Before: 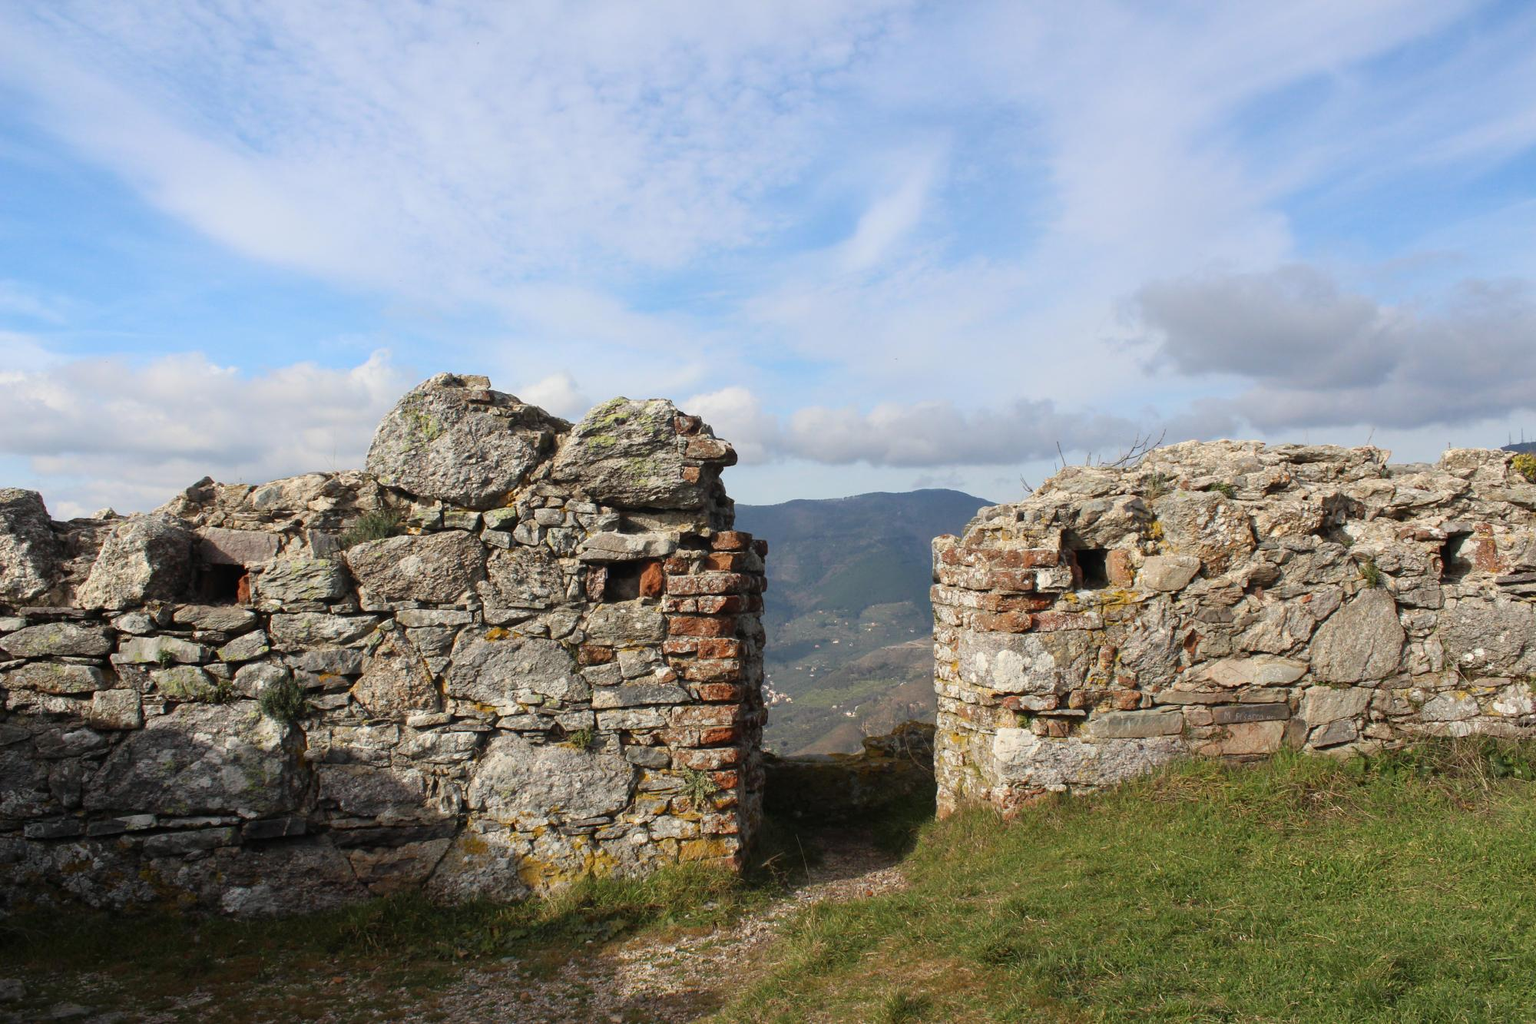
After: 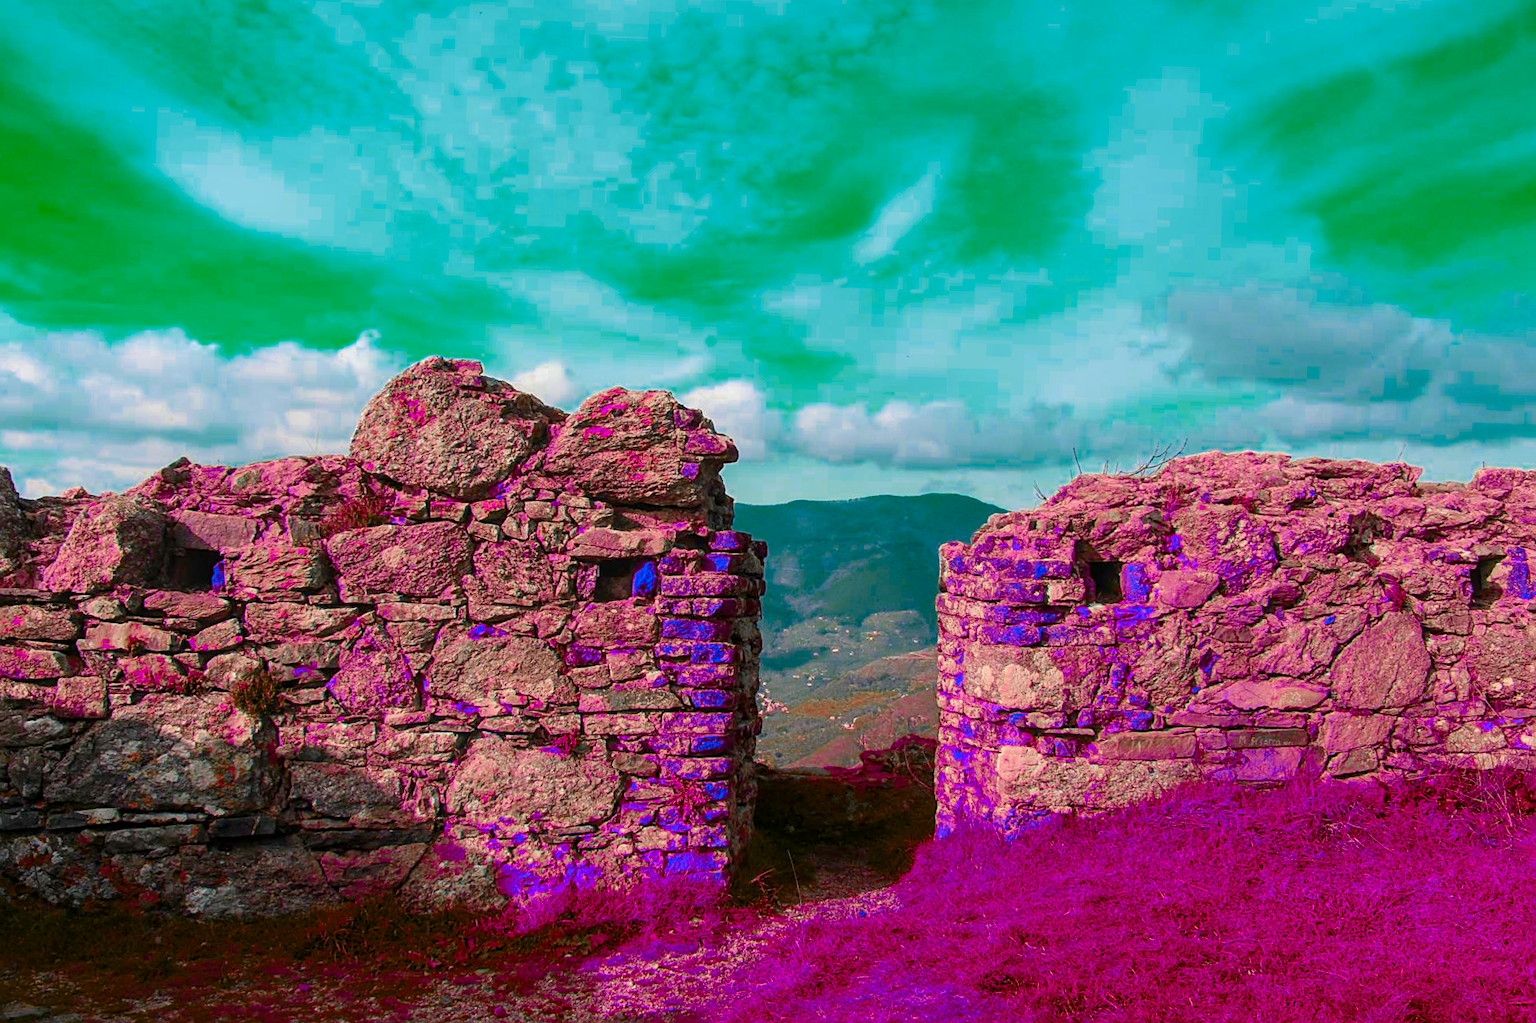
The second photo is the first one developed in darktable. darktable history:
crop and rotate: angle -1.77°
color balance rgb: linear chroma grading › global chroma 15.553%, perceptual saturation grading › global saturation 25.276%, global vibrance 44.631%
contrast brightness saturation: contrast 0.099, brightness 0.027, saturation 0.087
sharpen: on, module defaults
local contrast: highlights 55%, shadows 53%, detail 130%, midtone range 0.451
color correction: highlights a* -0.122, highlights b* 0.147
color zones: curves: ch0 [(0.826, 0.353)]; ch1 [(0.242, 0.647) (0.889, 0.342)]; ch2 [(0.246, 0.089) (0.969, 0.068)]
